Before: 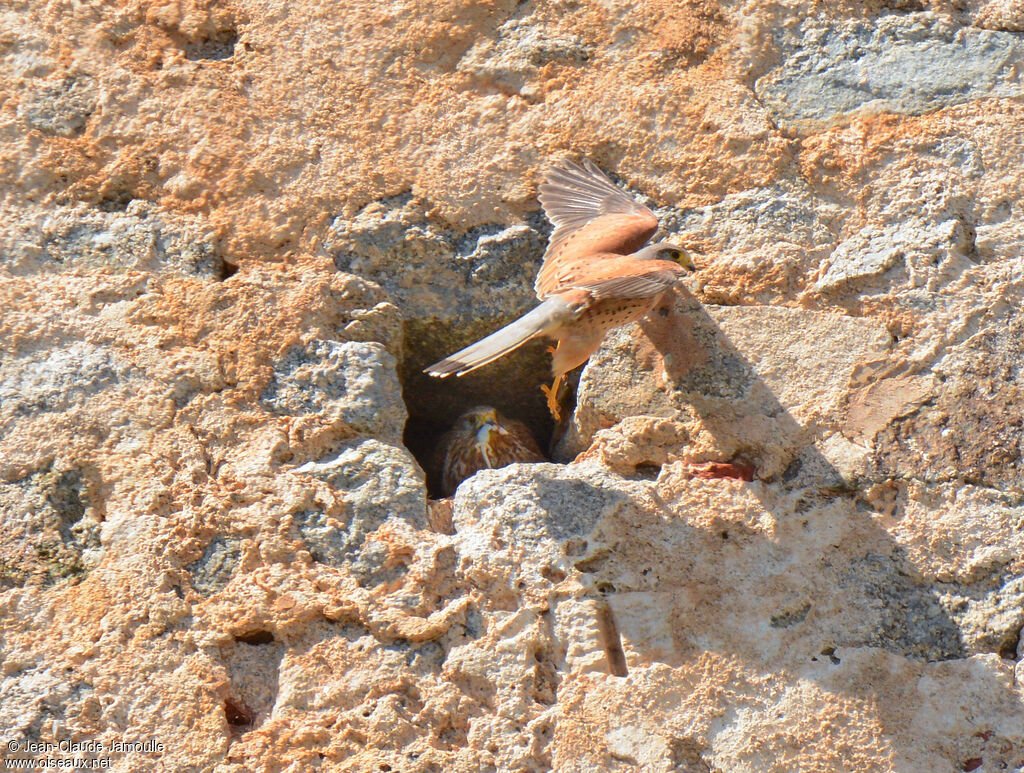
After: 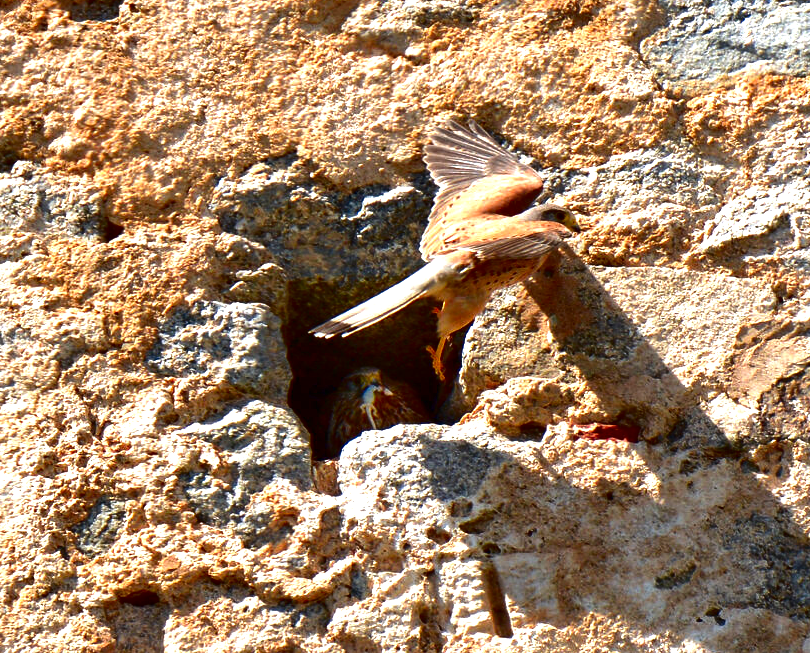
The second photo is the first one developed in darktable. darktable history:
crop: left 11.27%, top 5.142%, right 9.583%, bottom 10.367%
contrast brightness saturation: contrast 0.087, brightness -0.608, saturation 0.174
exposure: exposure 0.669 EV, compensate highlight preservation false
